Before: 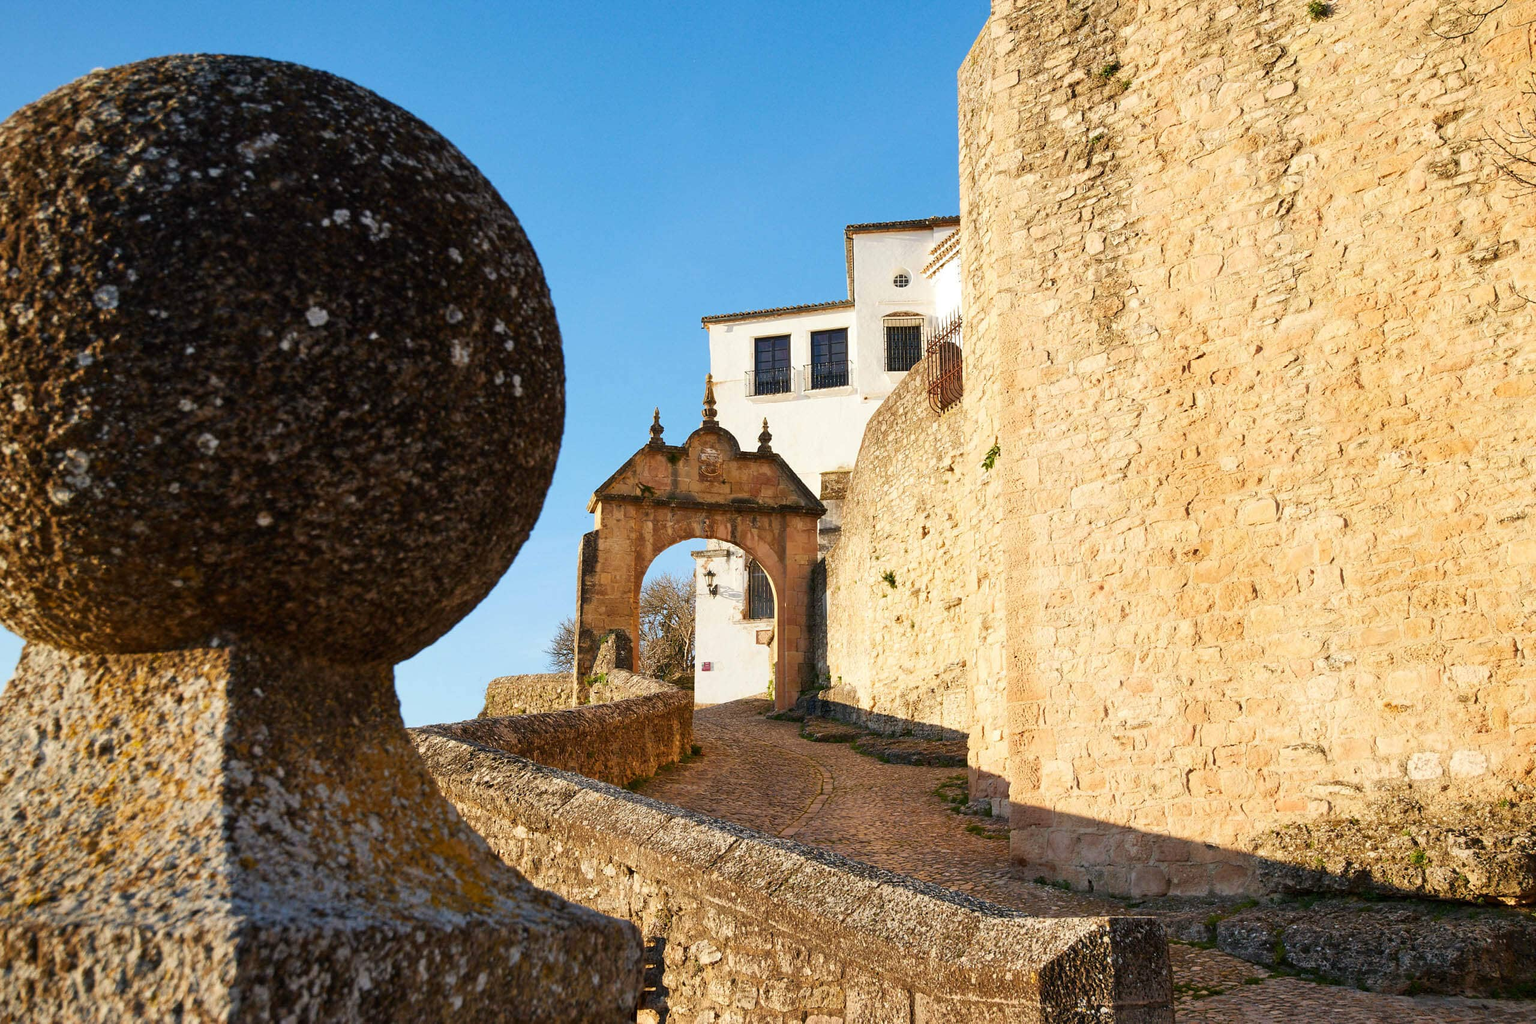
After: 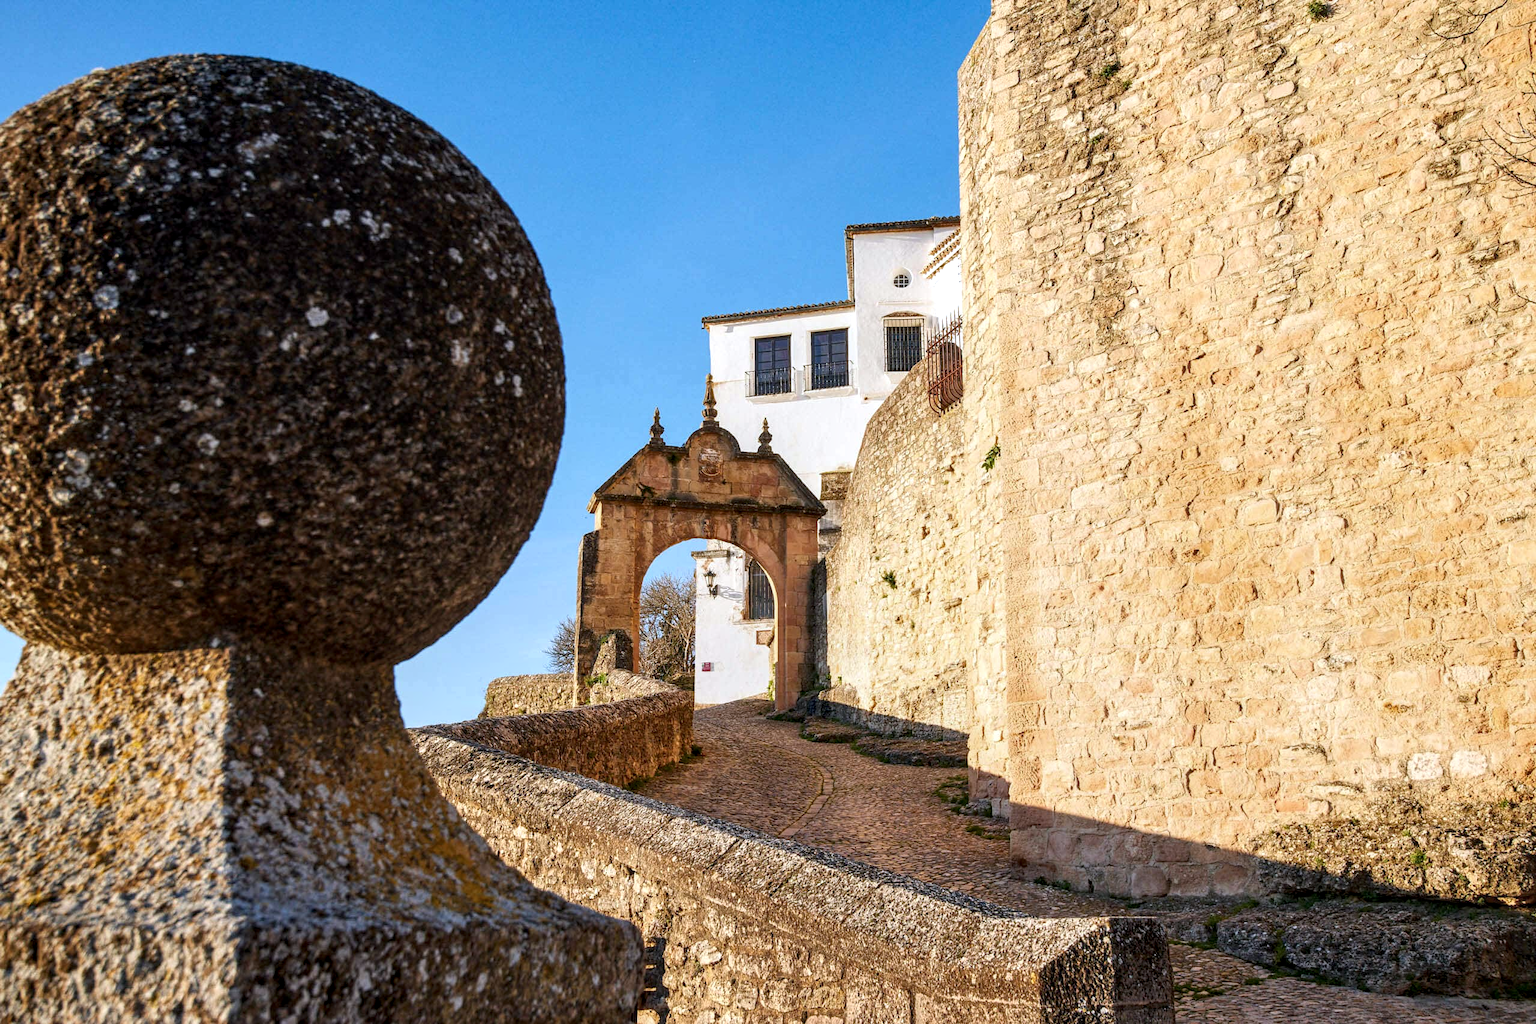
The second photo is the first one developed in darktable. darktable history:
color calibration: illuminant as shot in camera, x 0.358, y 0.373, temperature 4628.91 K
local contrast: highlights 61%, detail 143%, midtone range 0.428
rotate and perspective: automatic cropping original format, crop left 0, crop top 0
